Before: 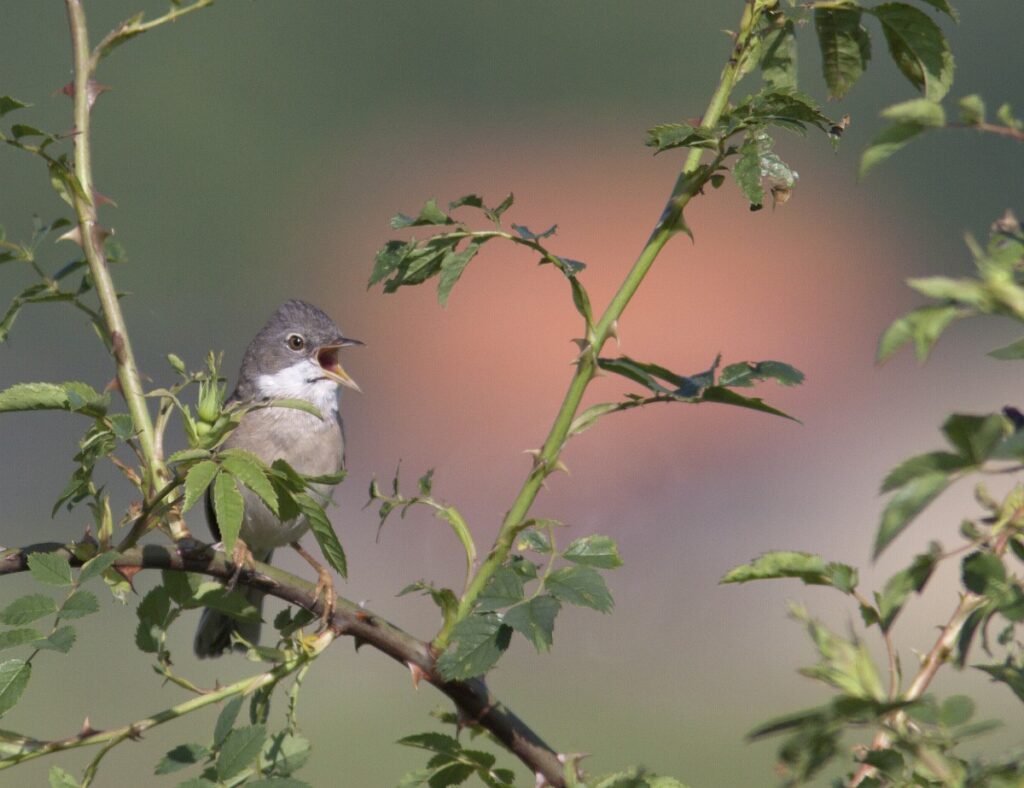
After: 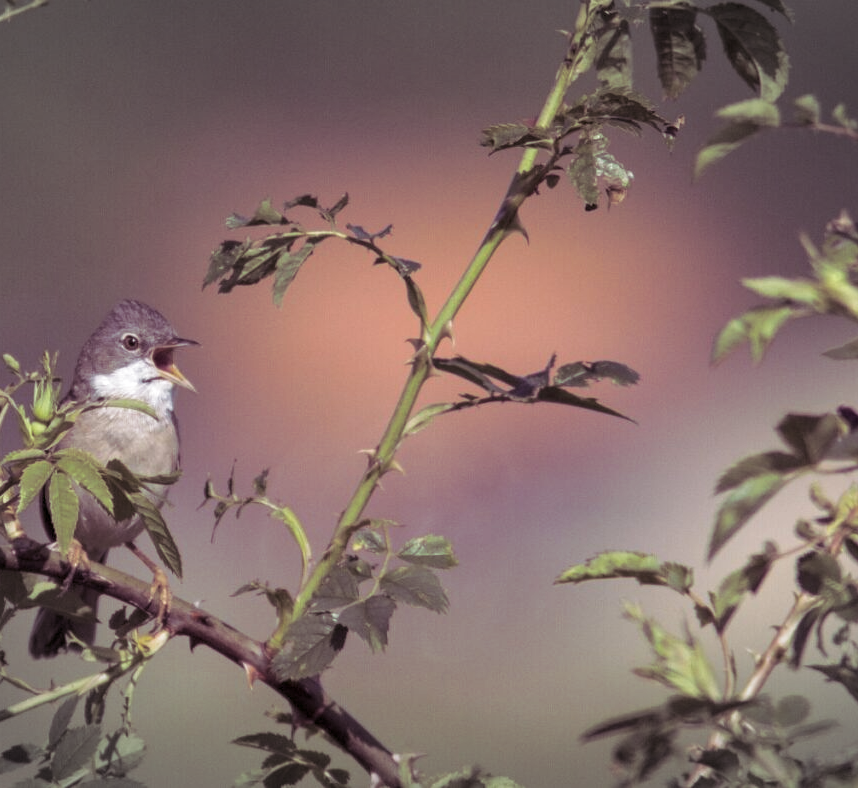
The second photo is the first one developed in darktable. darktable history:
crop: left 16.145%
vignetting: fall-off start 100%, brightness -0.282, width/height ratio 1.31
split-toning: shadows › hue 316.8°, shadows › saturation 0.47, highlights › hue 201.6°, highlights › saturation 0, balance -41.97, compress 28.01%
local contrast: on, module defaults
